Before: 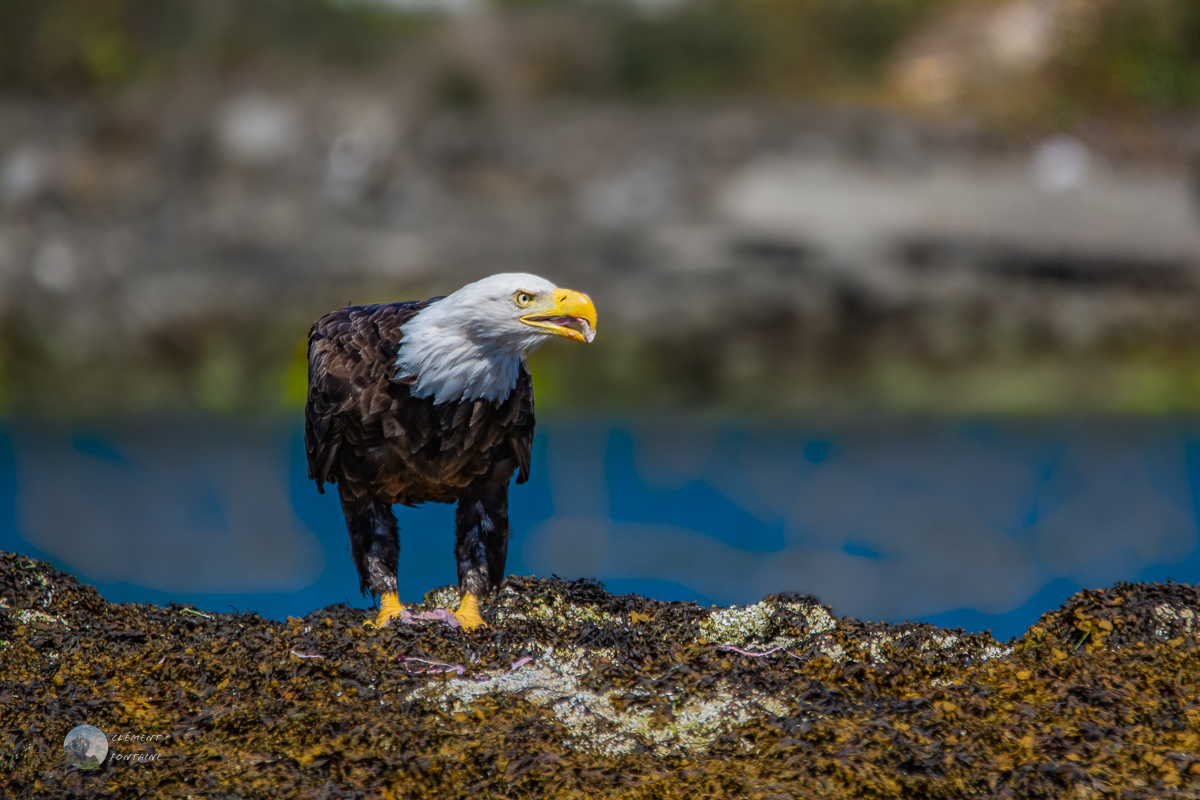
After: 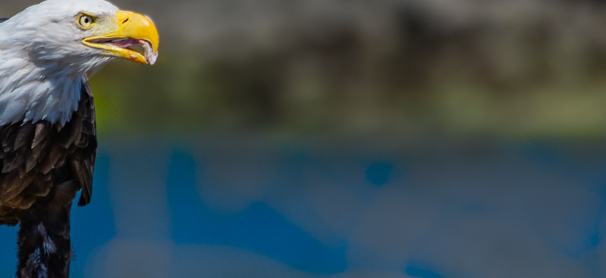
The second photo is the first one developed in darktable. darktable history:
crop: left 36.541%, top 34.809%, right 12.95%, bottom 30.366%
